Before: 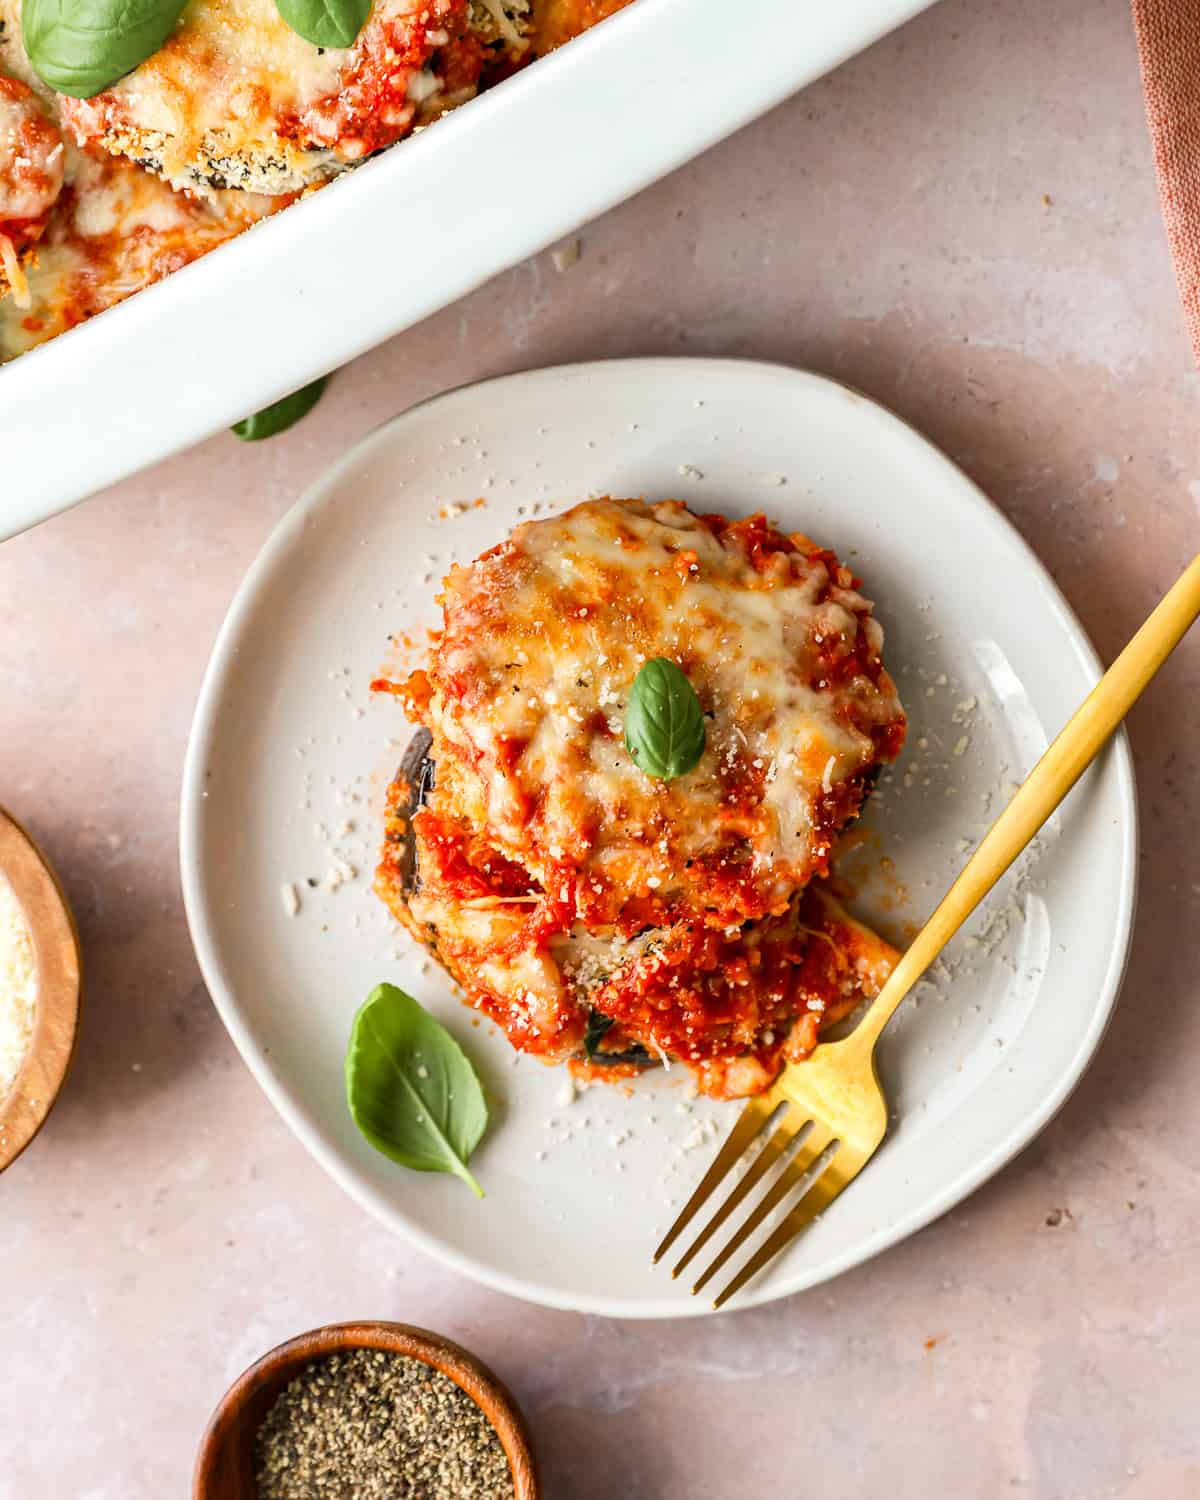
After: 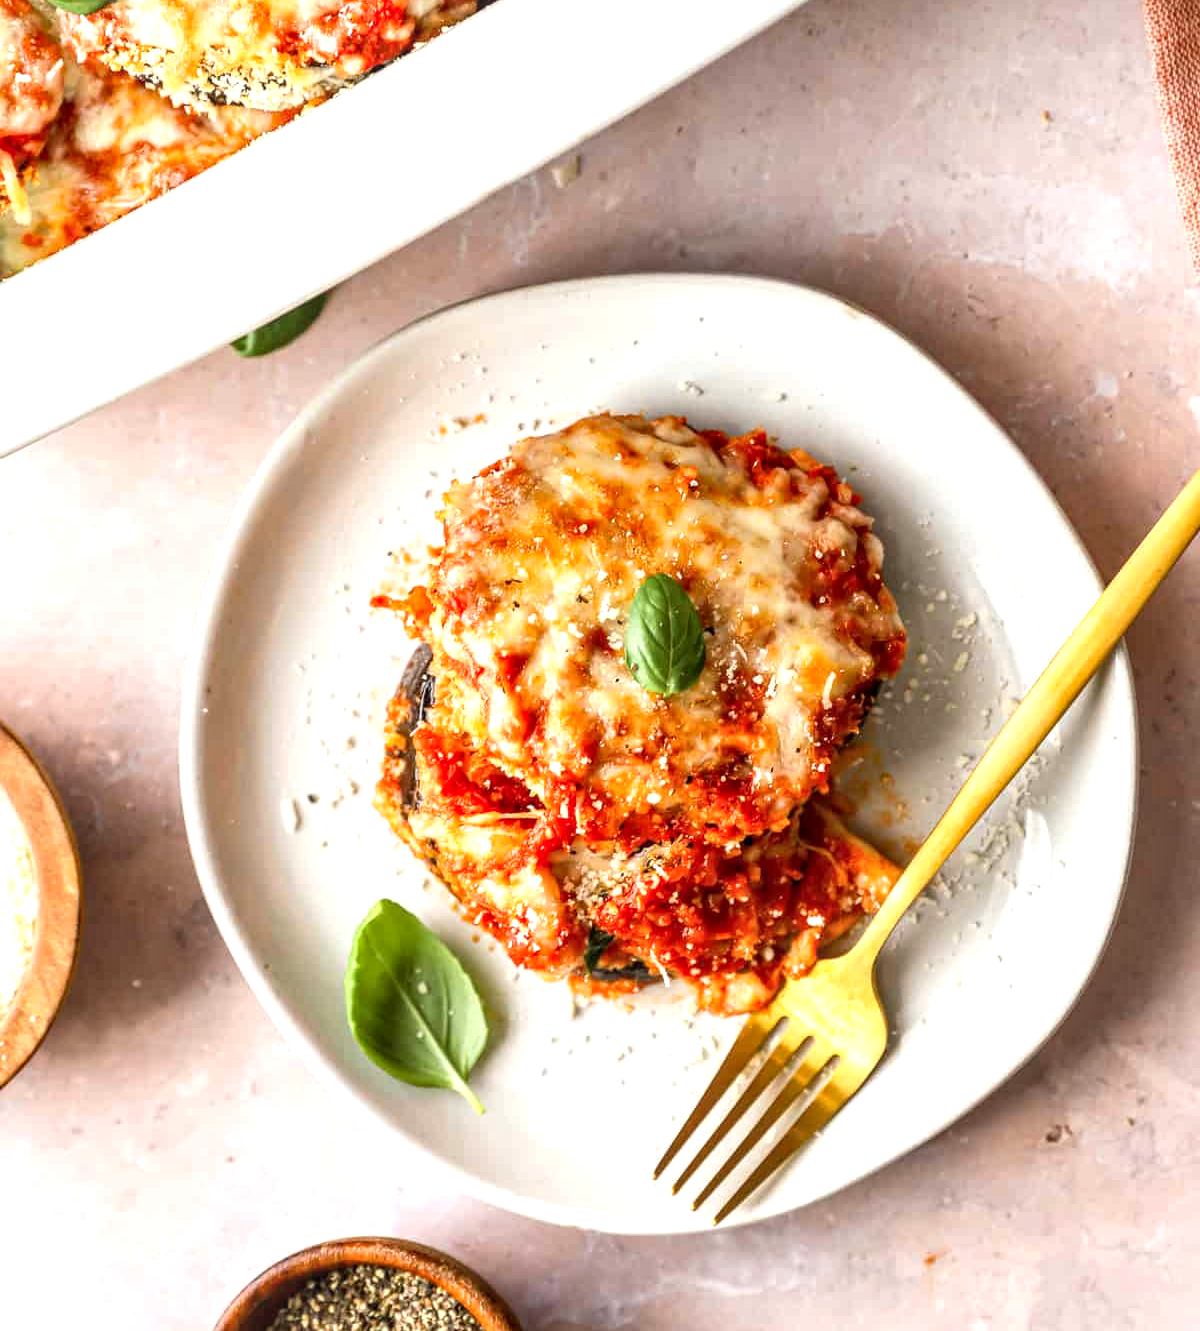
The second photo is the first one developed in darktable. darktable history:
crop and rotate: top 5.609%, bottom 5.609%
rgb levels: preserve colors max RGB
local contrast: on, module defaults
exposure: black level correction 0, exposure 0.5 EV, compensate exposure bias true, compensate highlight preservation false
